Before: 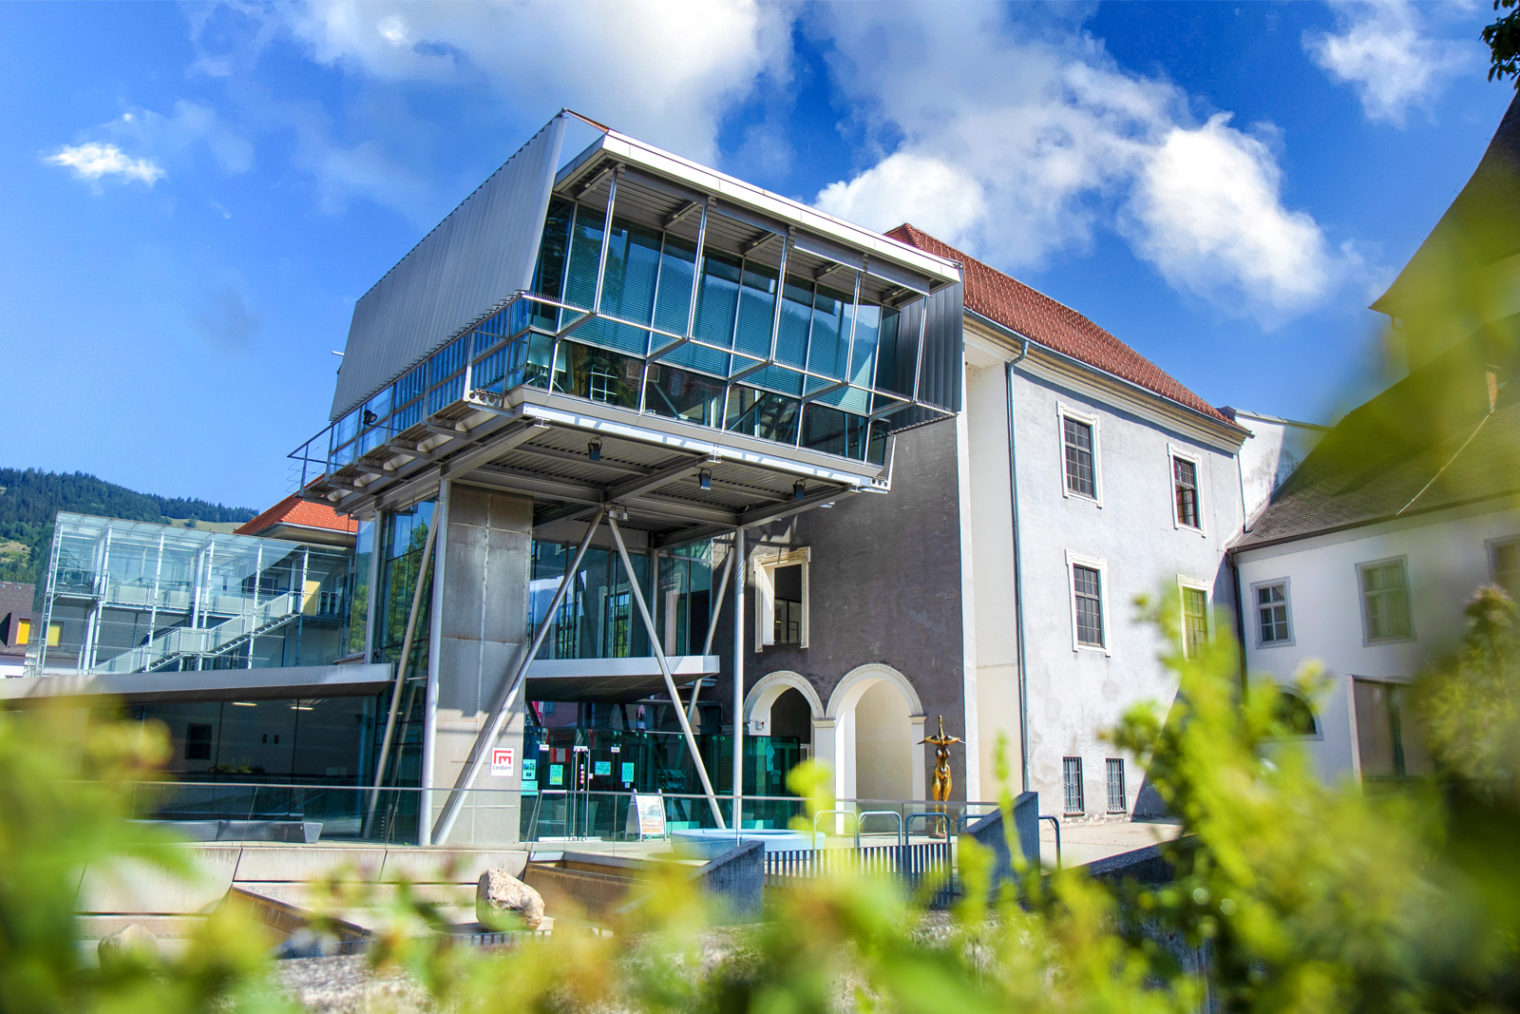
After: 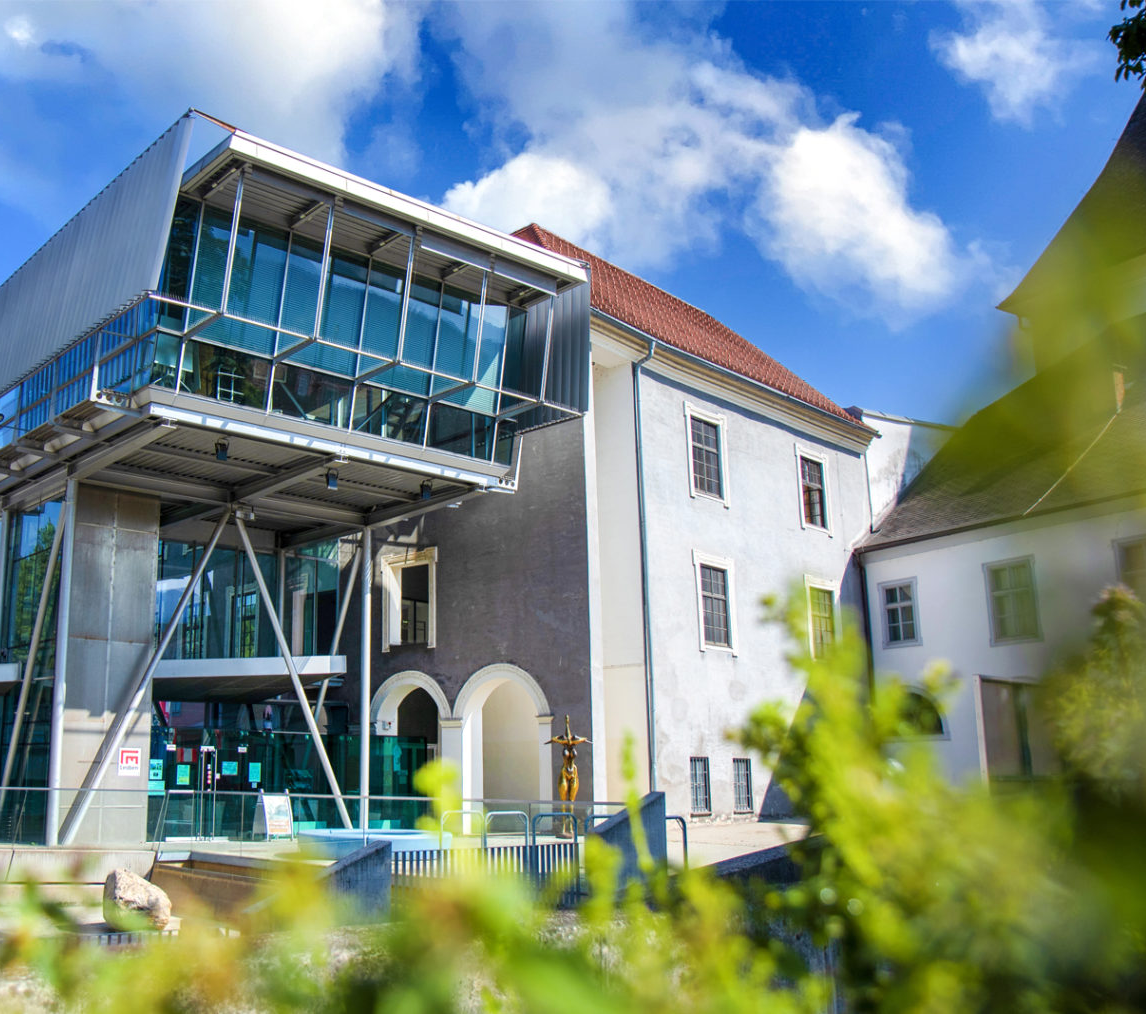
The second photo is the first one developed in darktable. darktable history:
crop and rotate: left 24.6%
tone equalizer: on, module defaults
